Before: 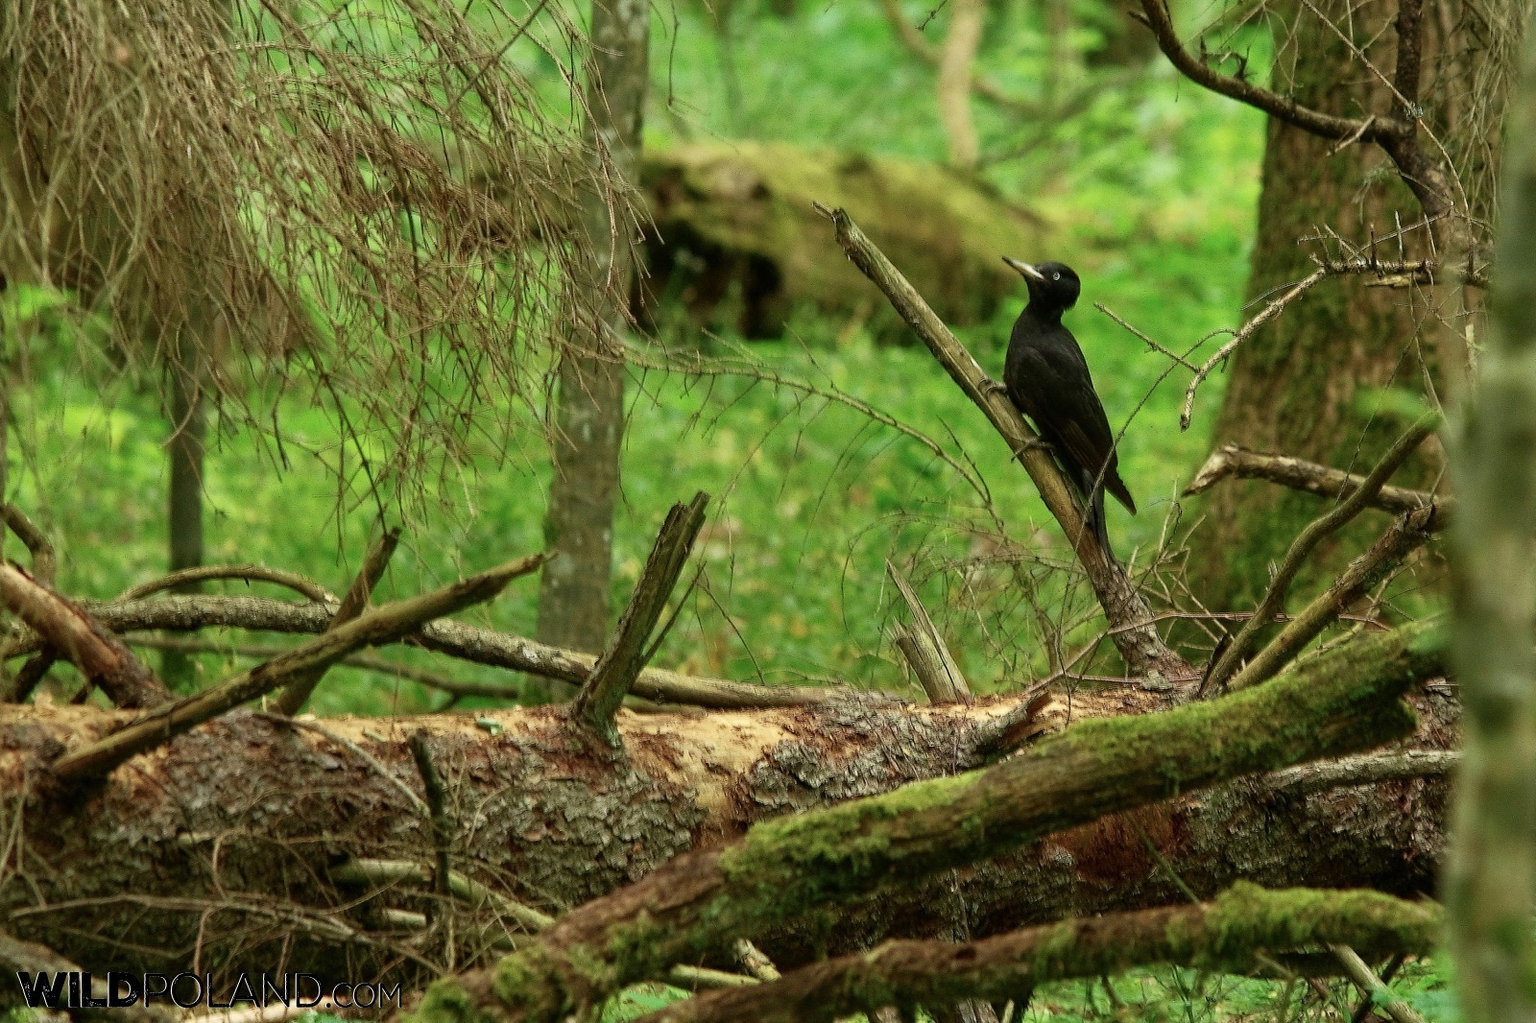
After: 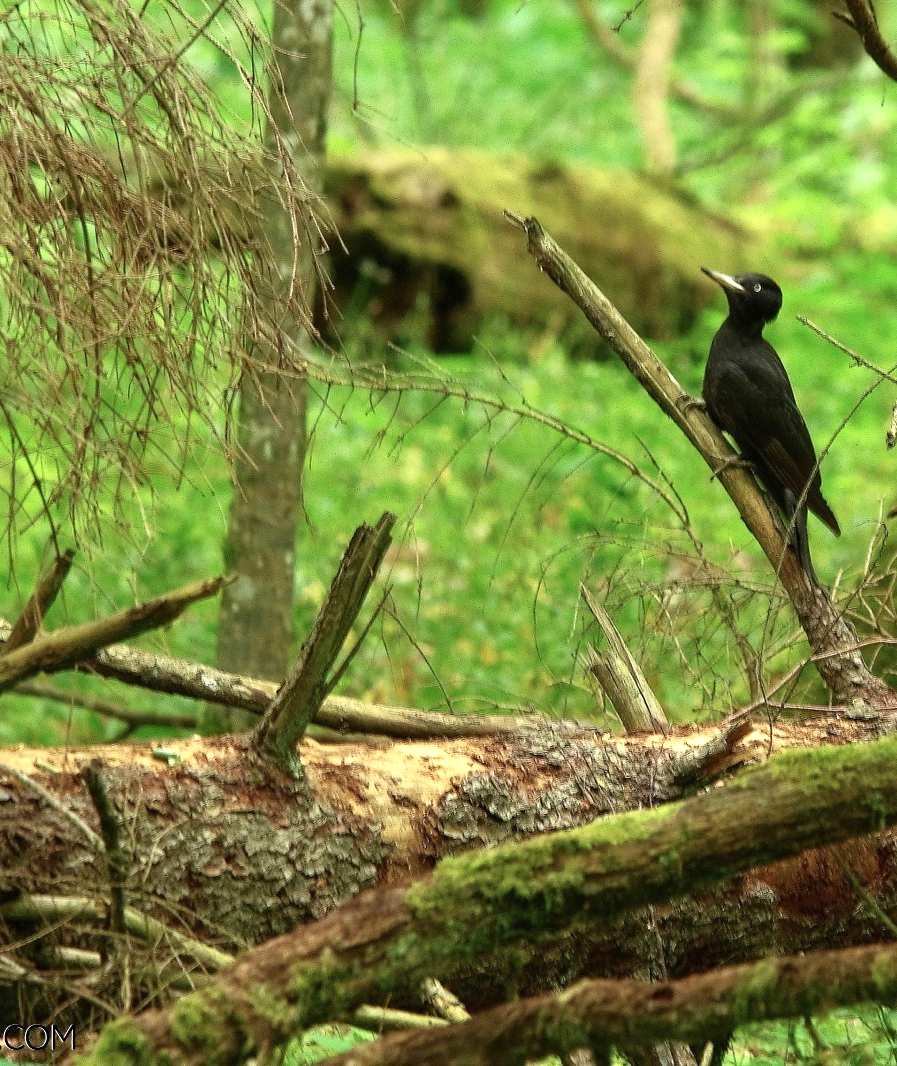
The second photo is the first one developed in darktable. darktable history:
exposure: black level correction 0, exposure 0.593 EV, compensate highlight preservation false
tone equalizer: on, module defaults
crop: left 21.446%, right 22.466%
